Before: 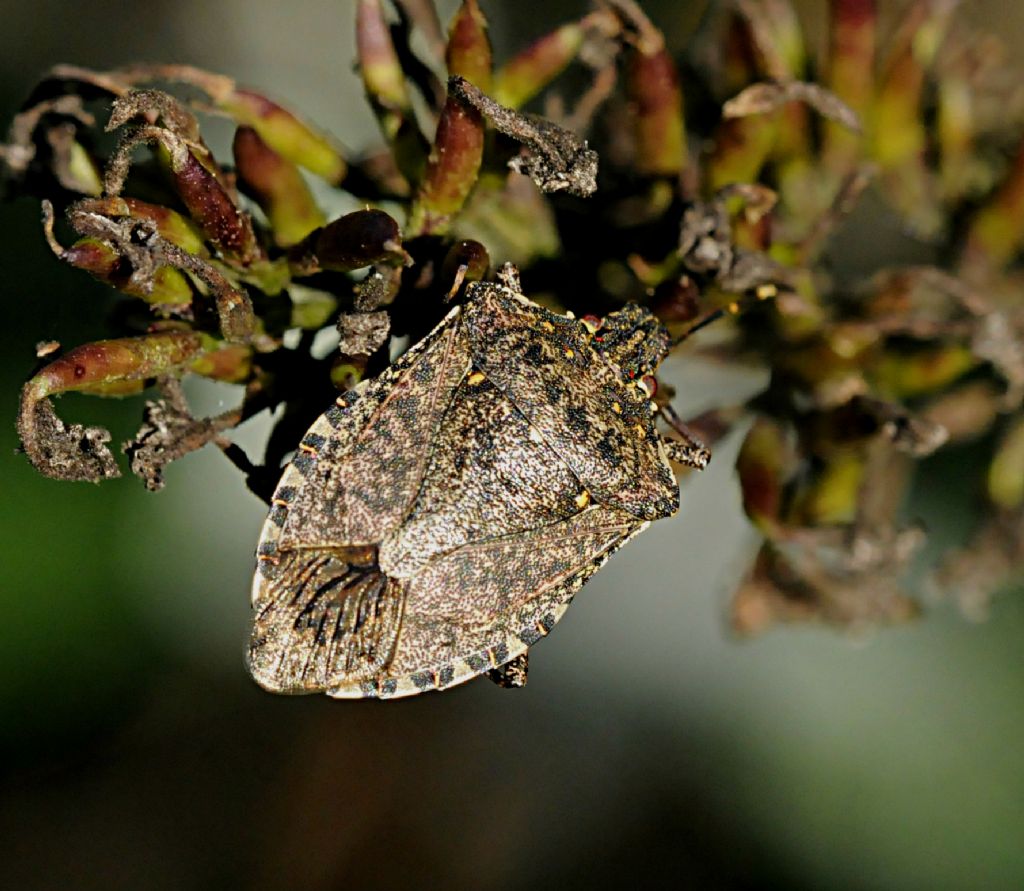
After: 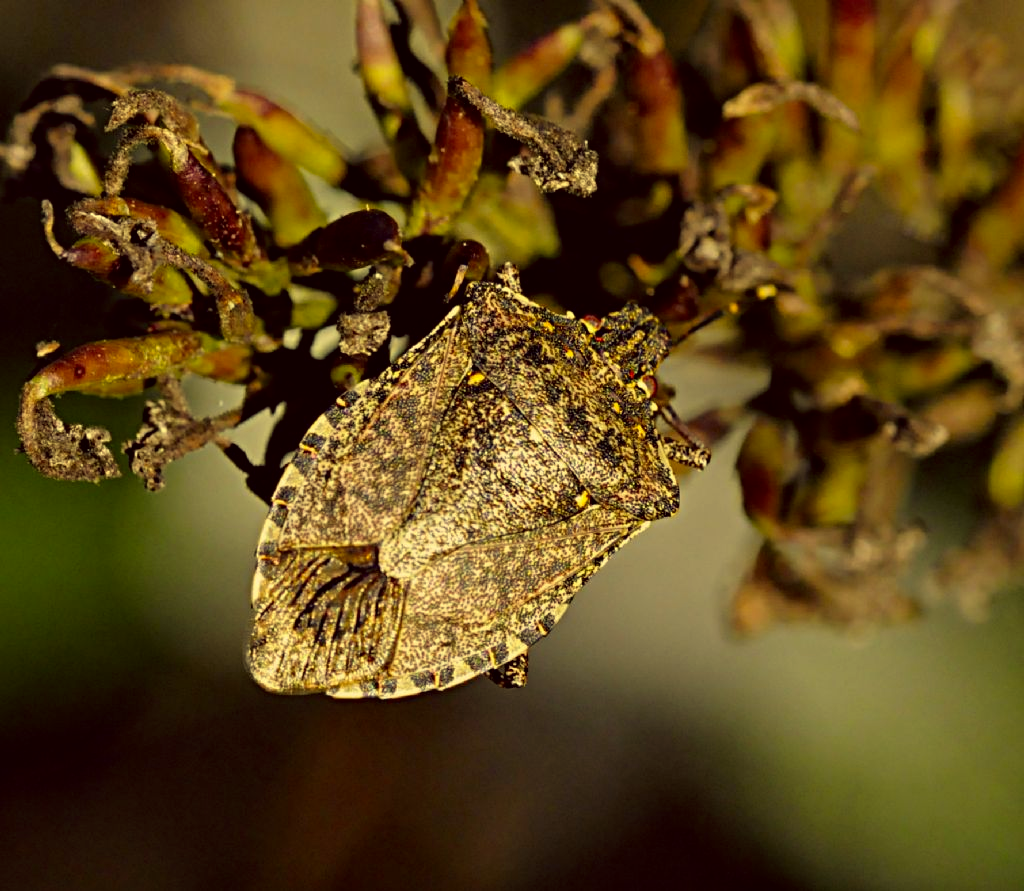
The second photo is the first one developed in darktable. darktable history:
exposure: compensate highlight preservation false
contrast equalizer: octaves 7, y [[0.509, 0.517, 0.523, 0.523, 0.517, 0.509], [0.5 ×6], [0.5 ×6], [0 ×6], [0 ×6]]
color correction: highlights a* -0.427, highlights b* 39.91, shadows a* 9.54, shadows b* -0.714
